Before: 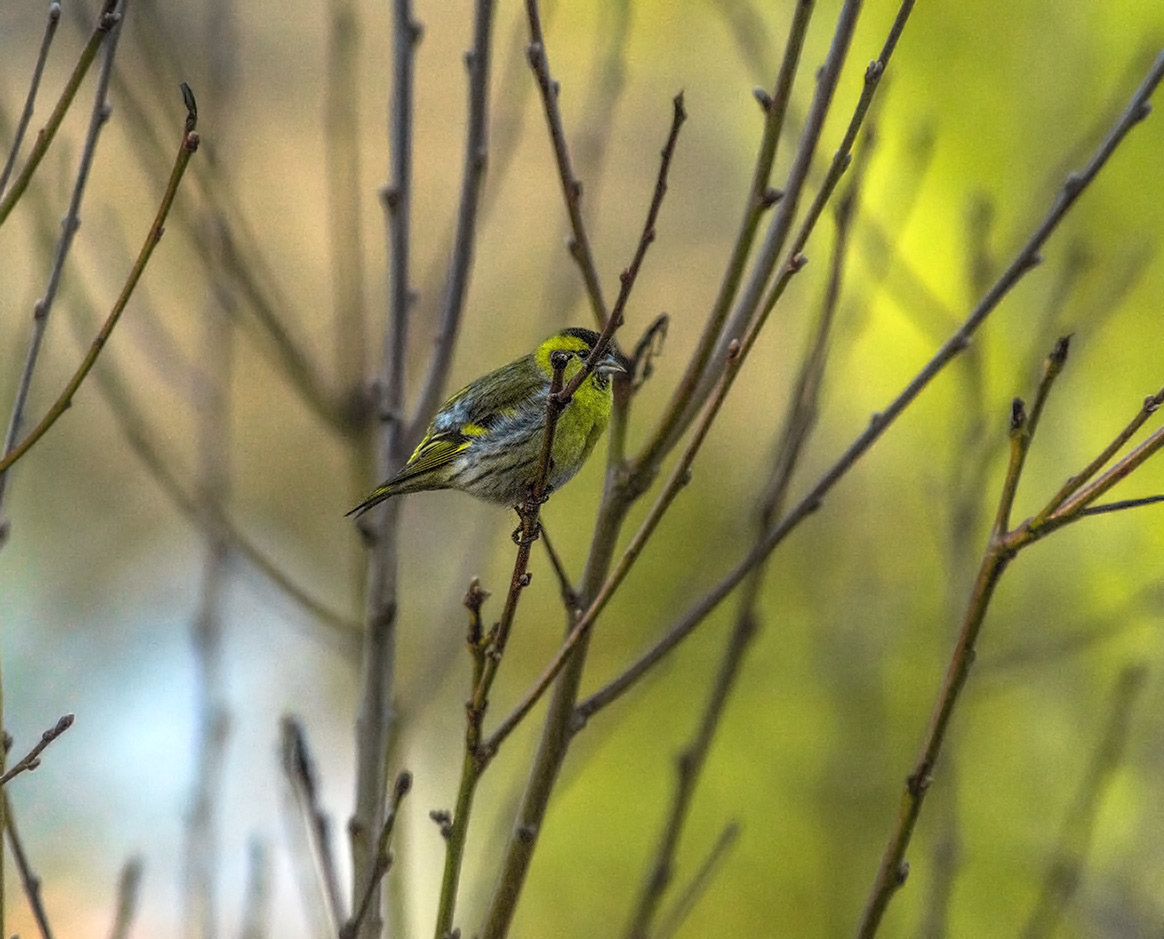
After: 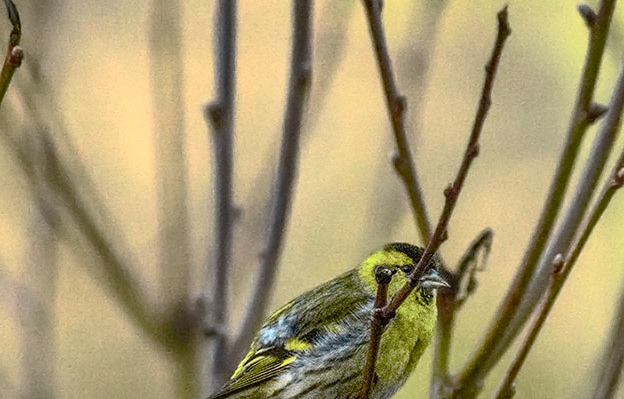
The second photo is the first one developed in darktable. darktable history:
tone curve: curves: ch0 [(0, 0) (0.004, 0.008) (0.077, 0.156) (0.169, 0.29) (0.774, 0.774) (1, 1)], preserve colors none
crop: left 15.153%, top 9.111%, right 31.174%, bottom 48.36%
shadows and highlights: low approximation 0.01, soften with gaussian
contrast brightness saturation: contrast 0.399, brightness 0.11, saturation 0.21
